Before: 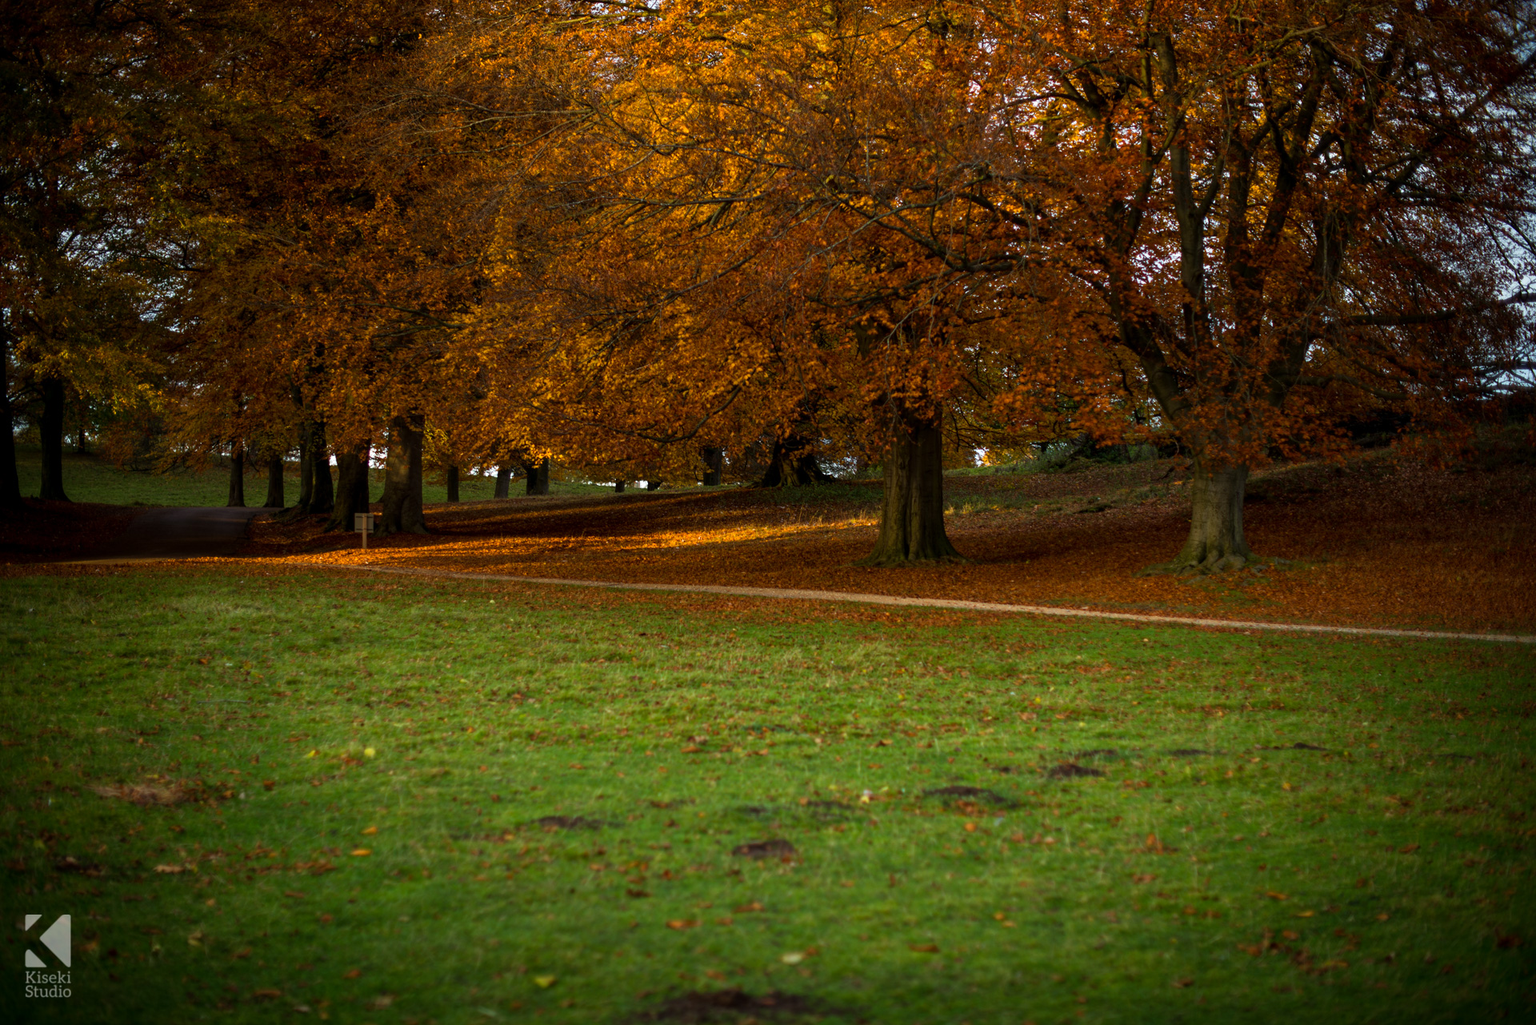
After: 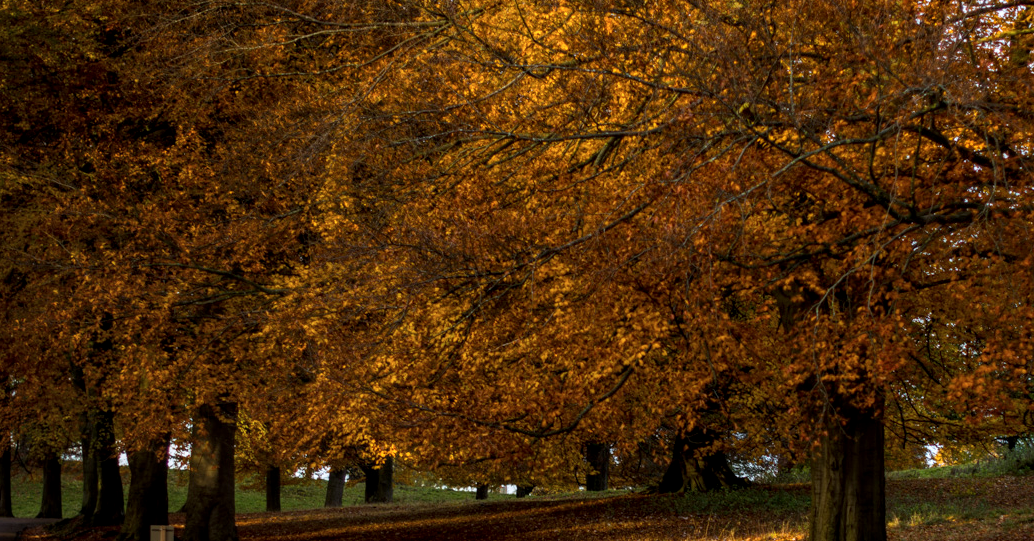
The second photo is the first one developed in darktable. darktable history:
white balance: red 0.976, blue 1.04
crop: left 15.306%, top 9.065%, right 30.789%, bottom 48.638%
local contrast: on, module defaults
